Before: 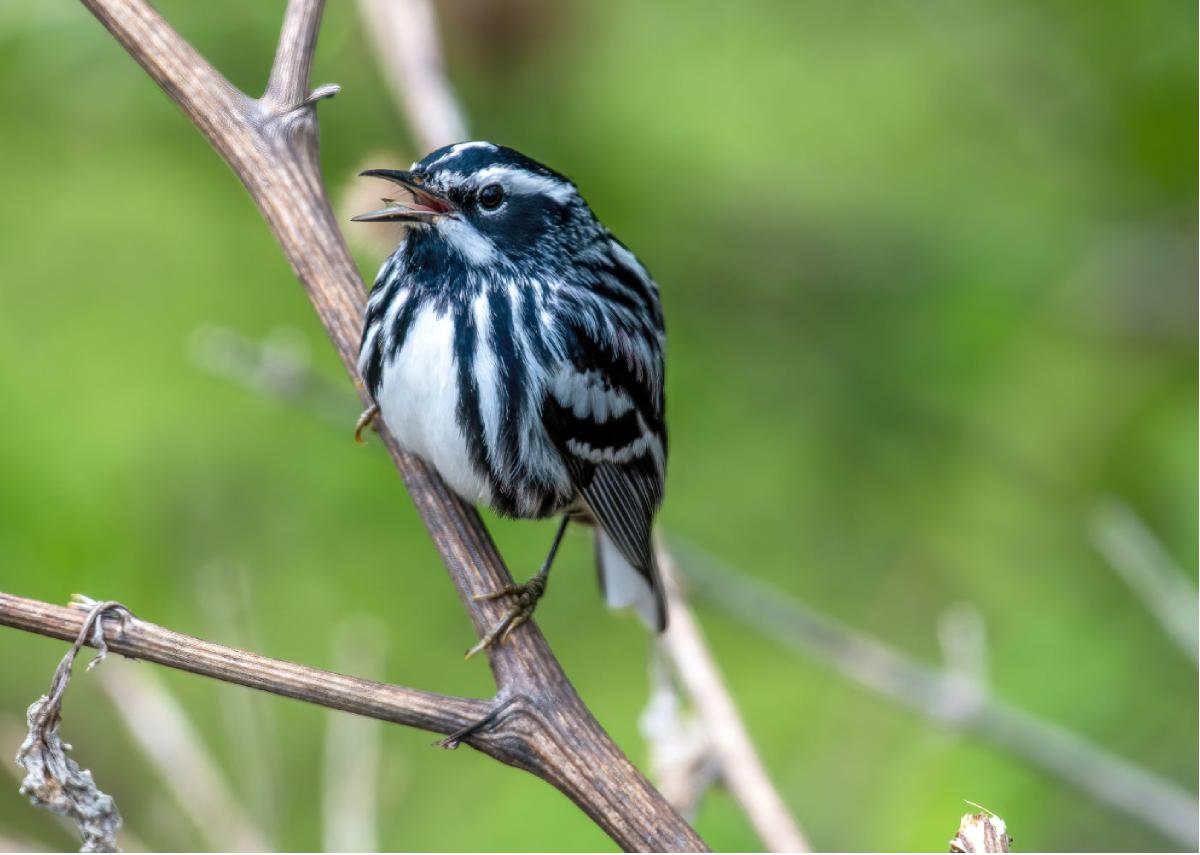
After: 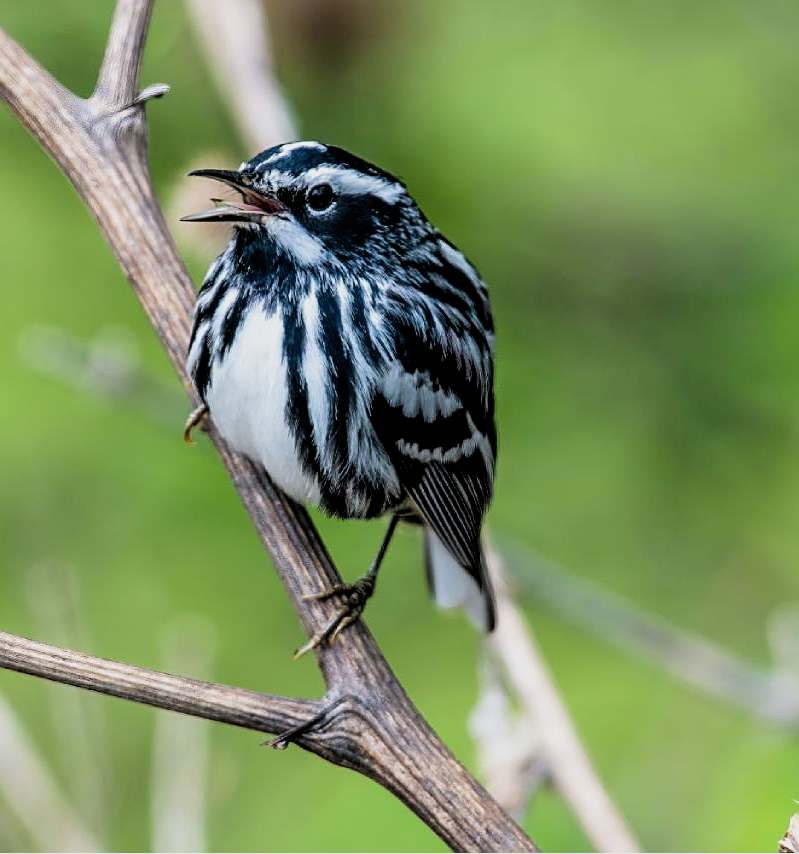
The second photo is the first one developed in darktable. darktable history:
sharpen: on, module defaults
filmic rgb: black relative exposure -5 EV, white relative exposure 3.5 EV, hardness 3.19, contrast 1.2, highlights saturation mix -30%
crop and rotate: left 14.292%, right 19.041%
